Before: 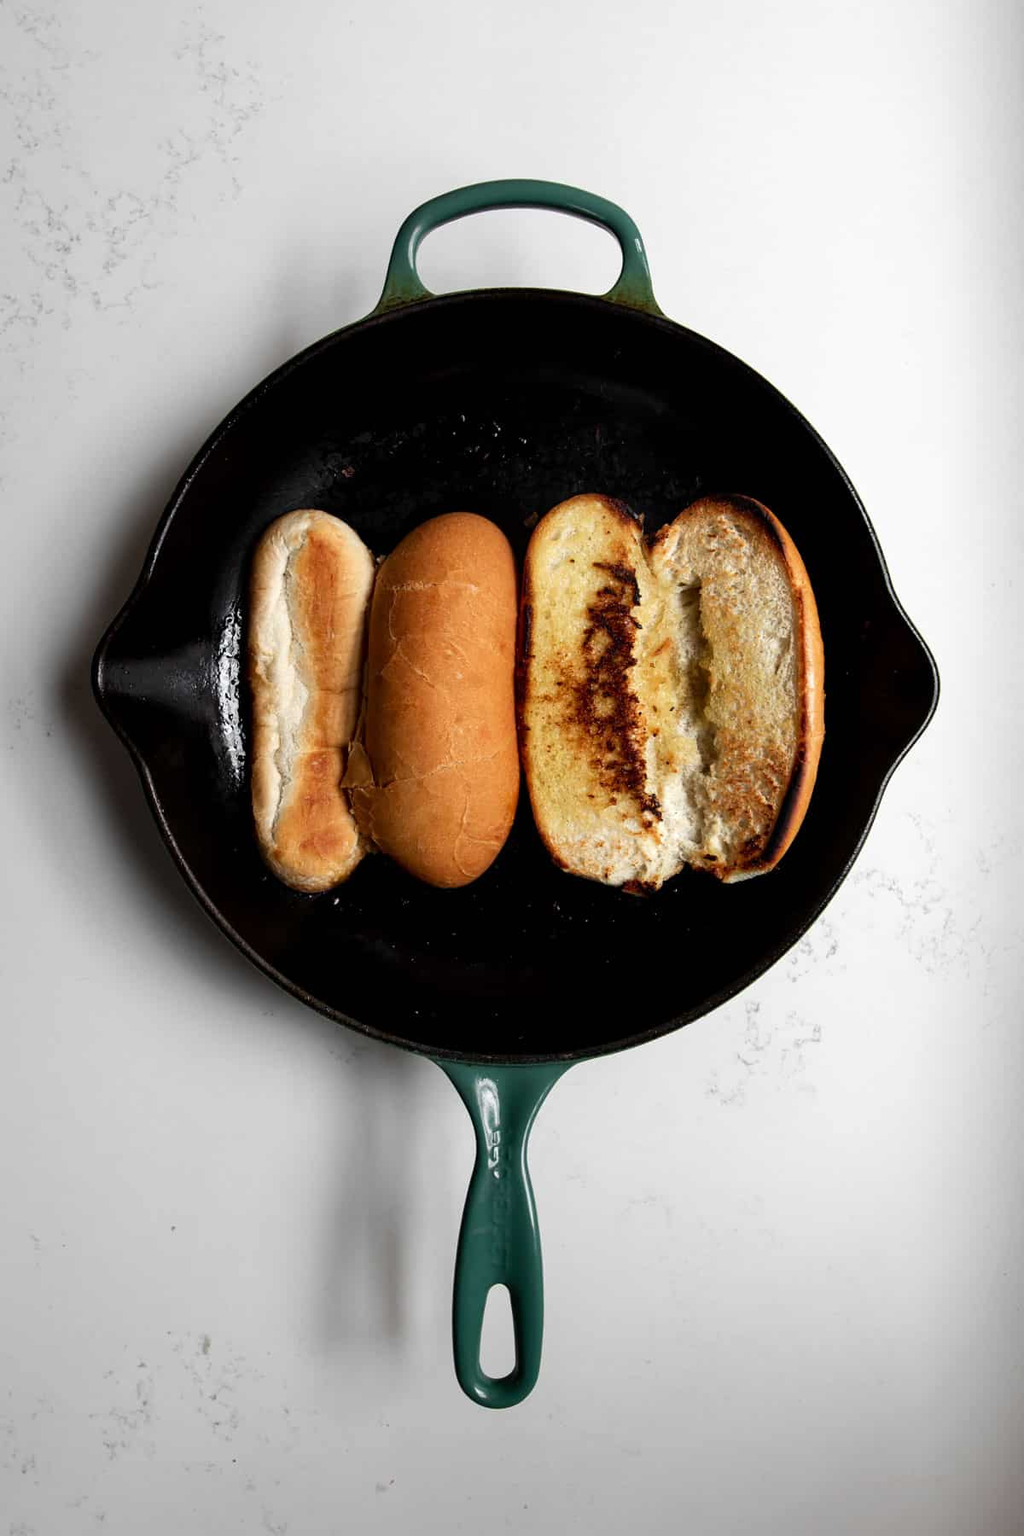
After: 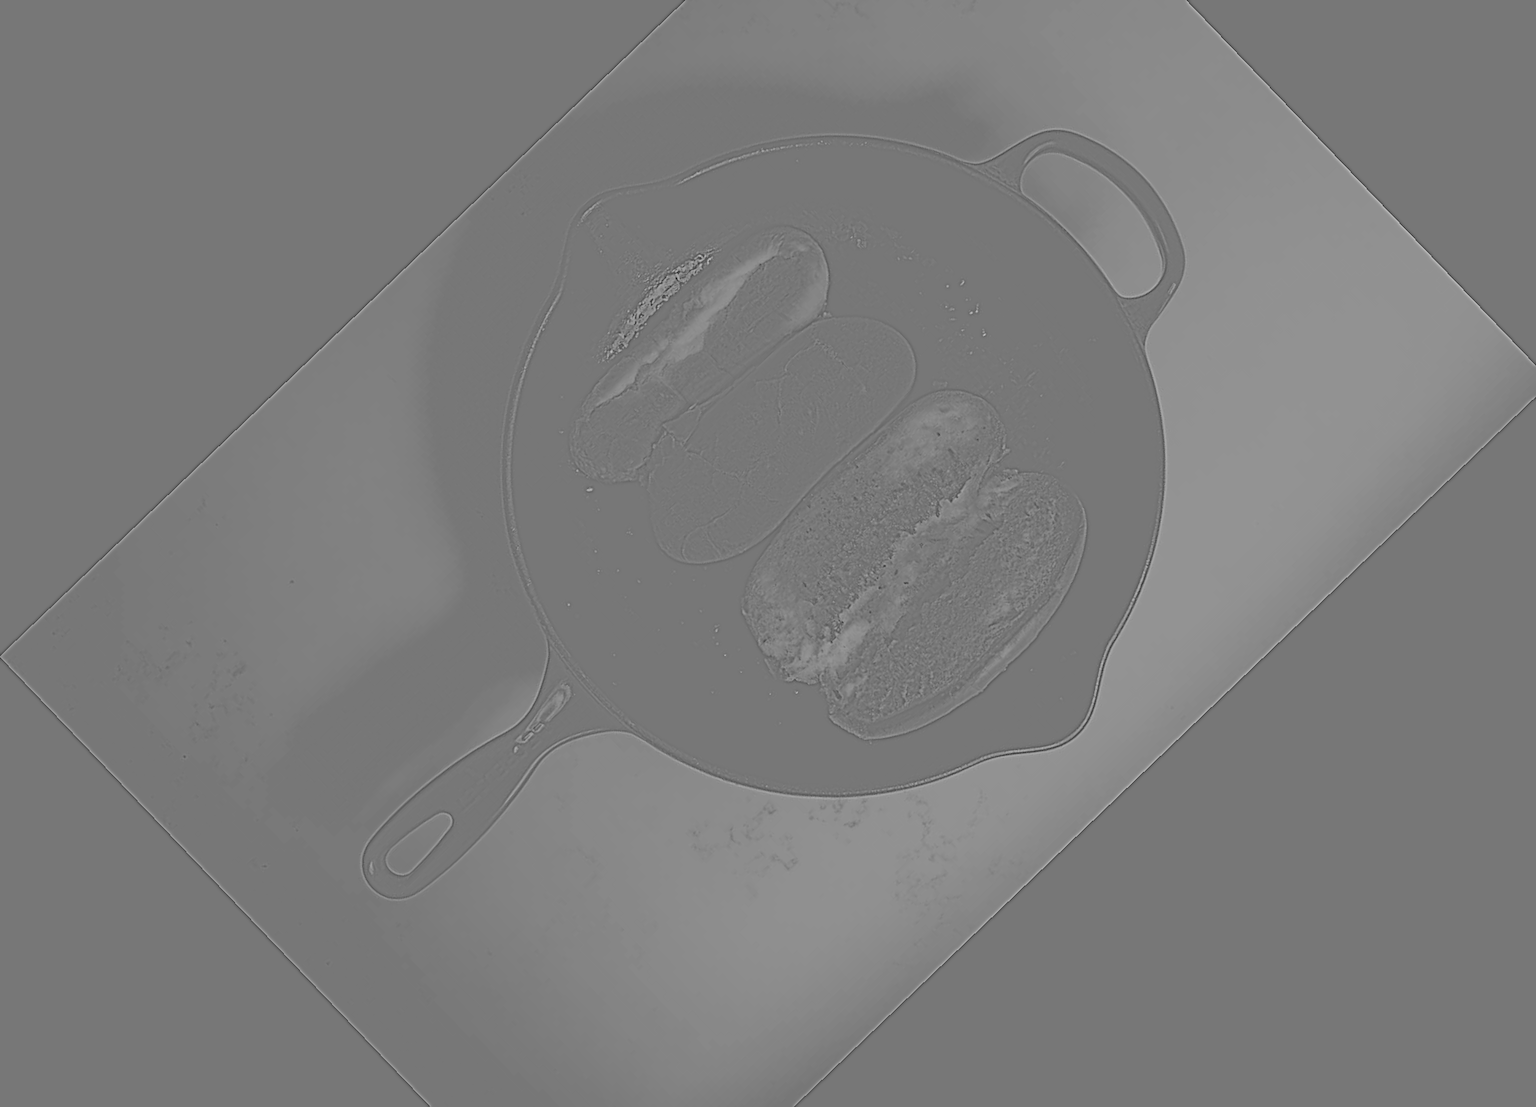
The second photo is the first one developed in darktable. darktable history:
highpass: sharpness 9.84%, contrast boost 9.94%
crop and rotate: angle -46.26°, top 16.234%, right 0.912%, bottom 11.704%
exposure: exposure 1.061 EV, compensate highlight preservation false
